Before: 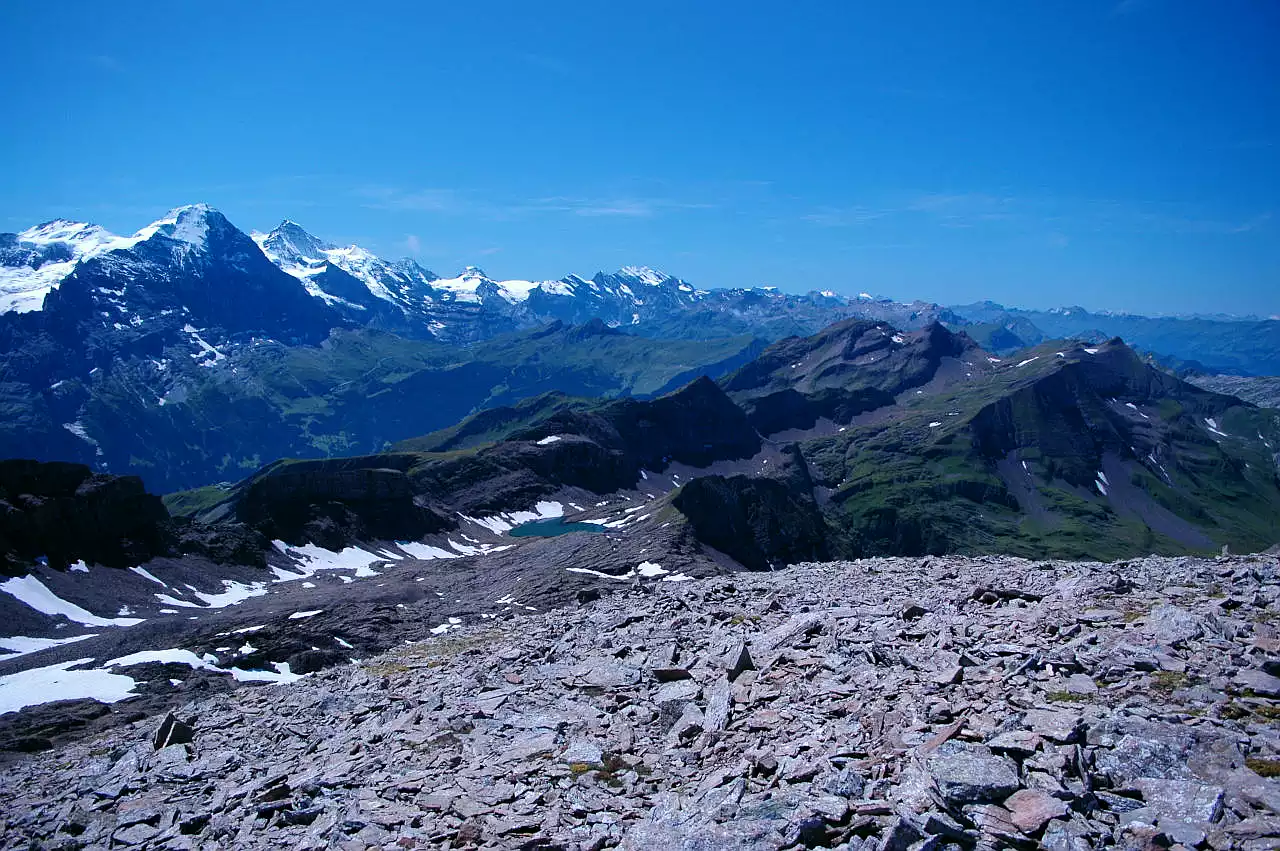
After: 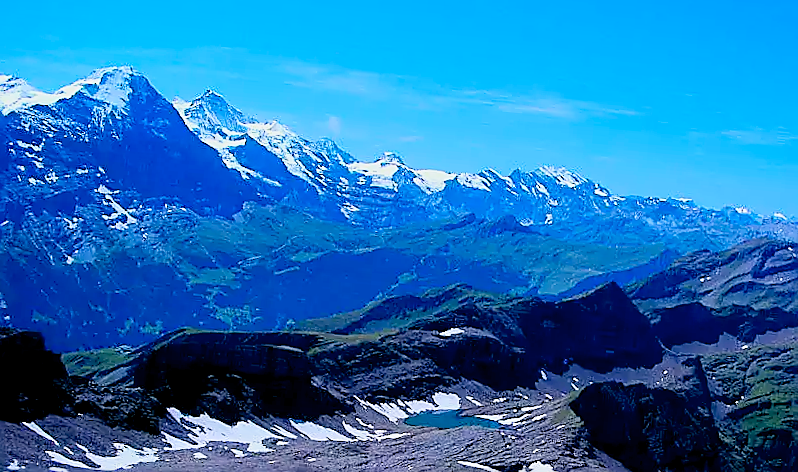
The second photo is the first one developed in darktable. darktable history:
contrast brightness saturation: contrast 0.07, brightness 0.18, saturation 0.4
crop and rotate: angle -4.99°, left 2.122%, top 6.945%, right 27.566%, bottom 30.519%
sharpen: radius 1.4, amount 1.25, threshold 0.7
base curve: curves: ch0 [(0, 0) (0.204, 0.334) (0.55, 0.733) (1, 1)], preserve colors none
exposure: black level correction 0.009, exposure -0.637 EV, compensate highlight preservation false
